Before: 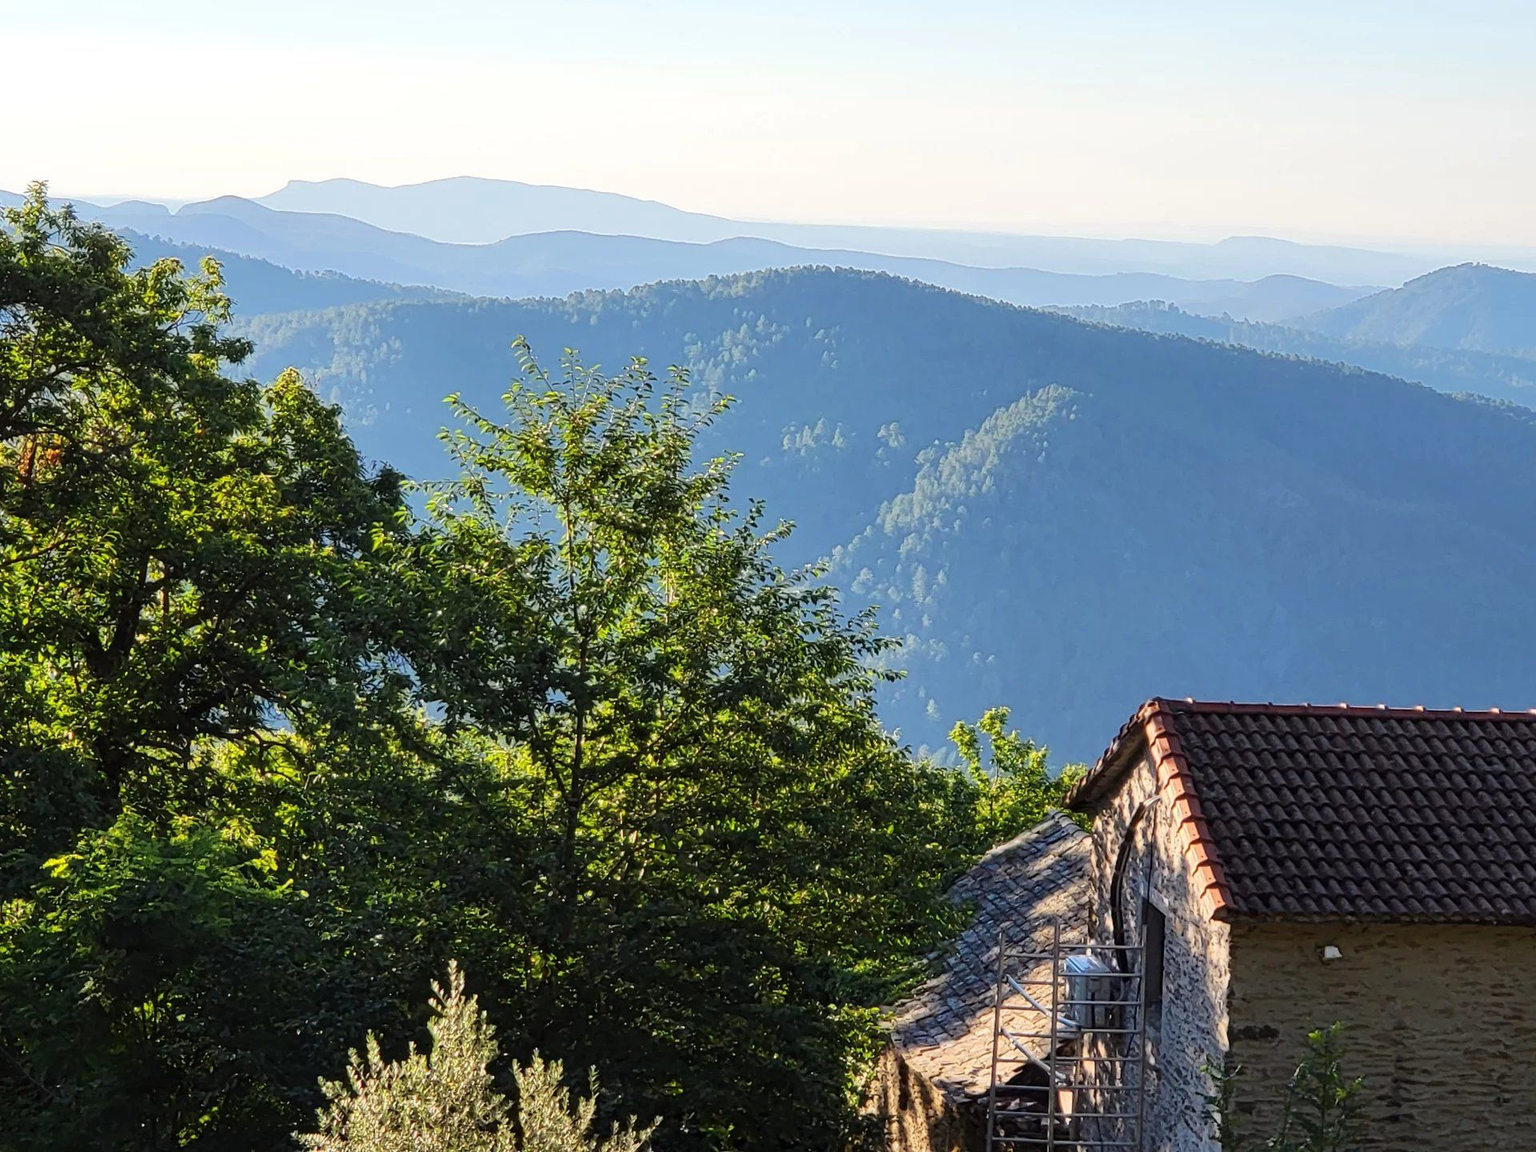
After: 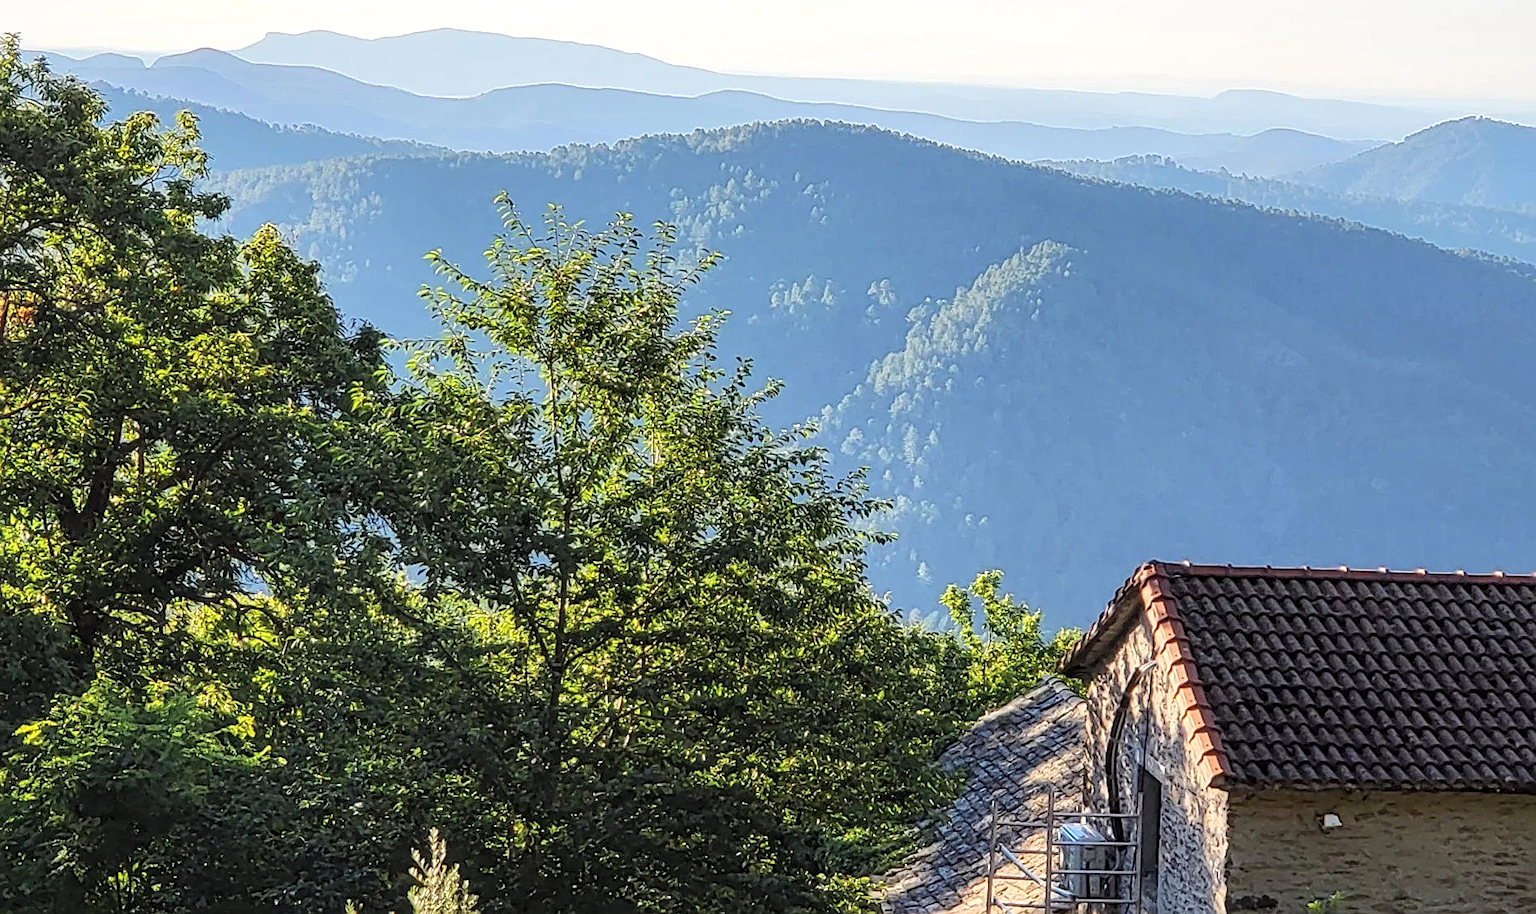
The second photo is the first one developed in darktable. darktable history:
contrast brightness saturation: brightness 0.131
local contrast: detail 130%
crop and rotate: left 1.851%, top 12.951%, right 0.193%, bottom 9.298%
sharpen: on, module defaults
